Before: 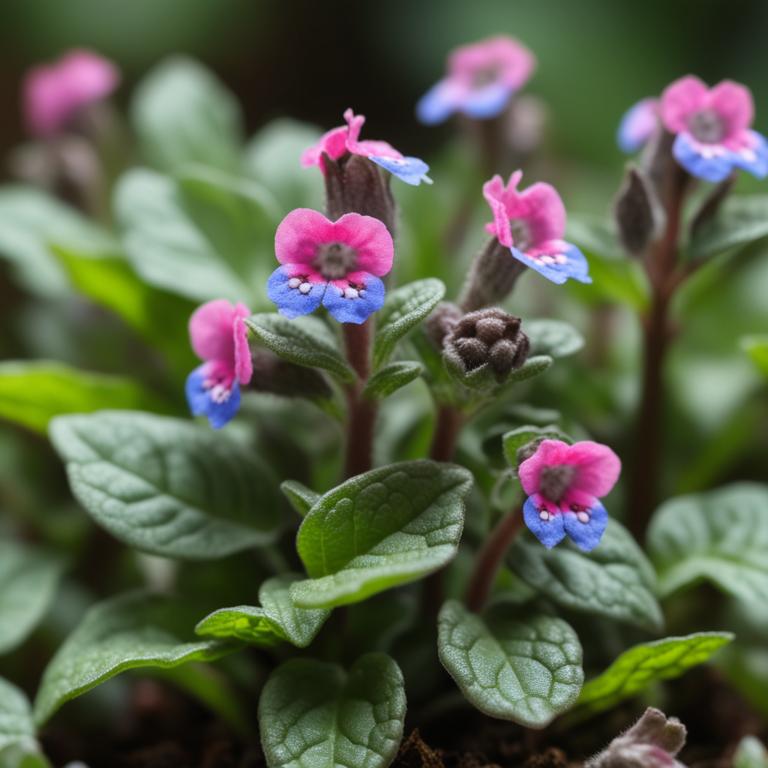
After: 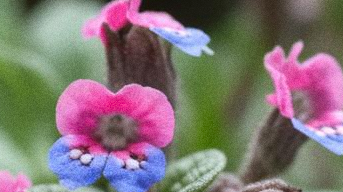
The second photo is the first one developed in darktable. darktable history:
grain: coarseness 0.09 ISO
crop: left 28.64%, top 16.832%, right 26.637%, bottom 58.055%
